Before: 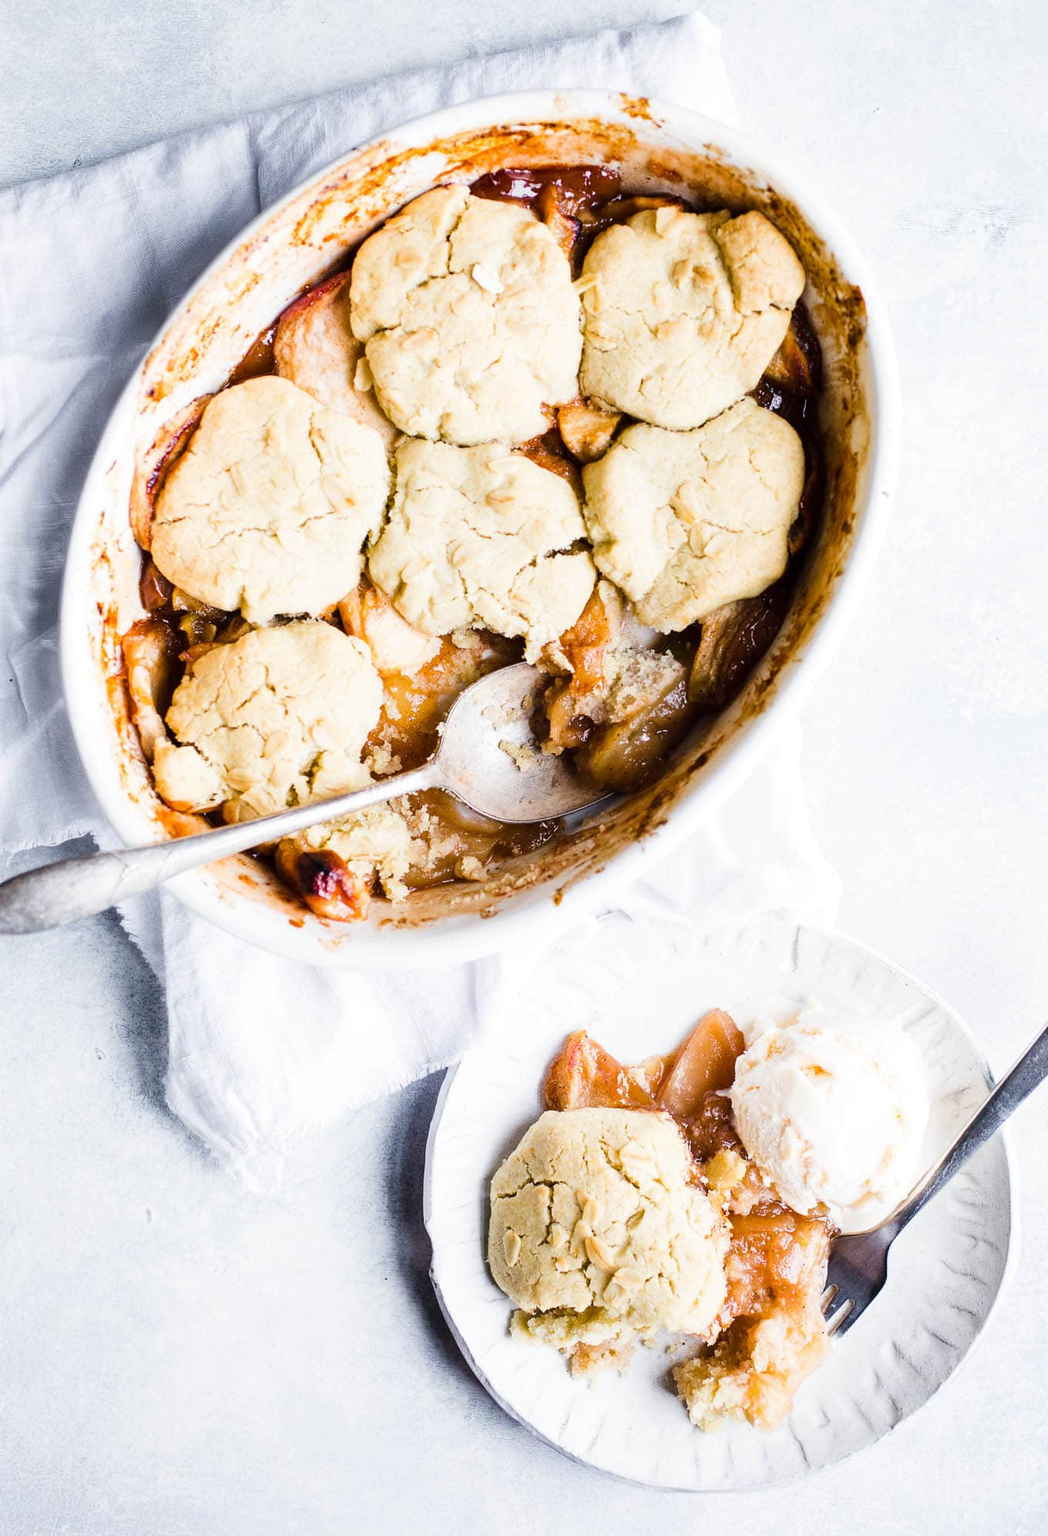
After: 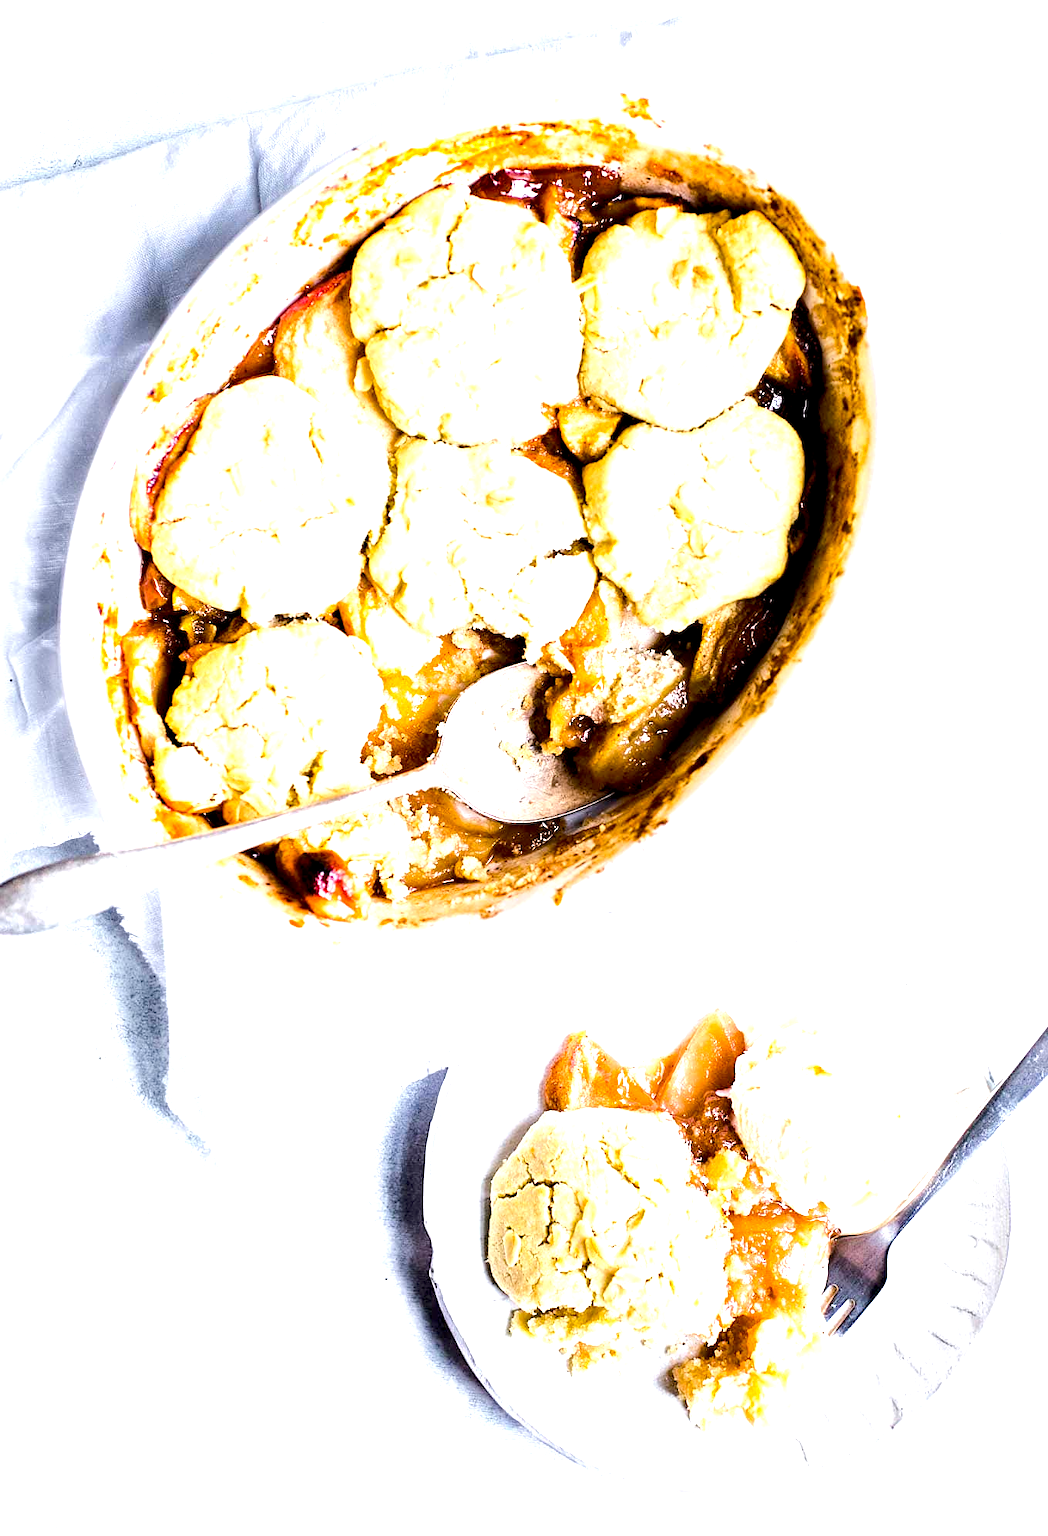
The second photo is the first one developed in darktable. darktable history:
tone equalizer: -8 EV 0.001 EV, -7 EV -0.002 EV, -6 EV 0.003 EV, -5 EV -0.038 EV, -4 EV -0.121 EV, -3 EV -0.188 EV, -2 EV 0.261 EV, -1 EV 0.726 EV, +0 EV 0.476 EV
exposure: black level correction 0.009, exposure 0.112 EV, compensate exposure bias true, compensate highlight preservation false
color balance rgb: perceptual saturation grading › global saturation 10.407%, perceptual brilliance grading › global brilliance 9.573%, perceptual brilliance grading › shadows 14.452%
sharpen: amount 0.216
